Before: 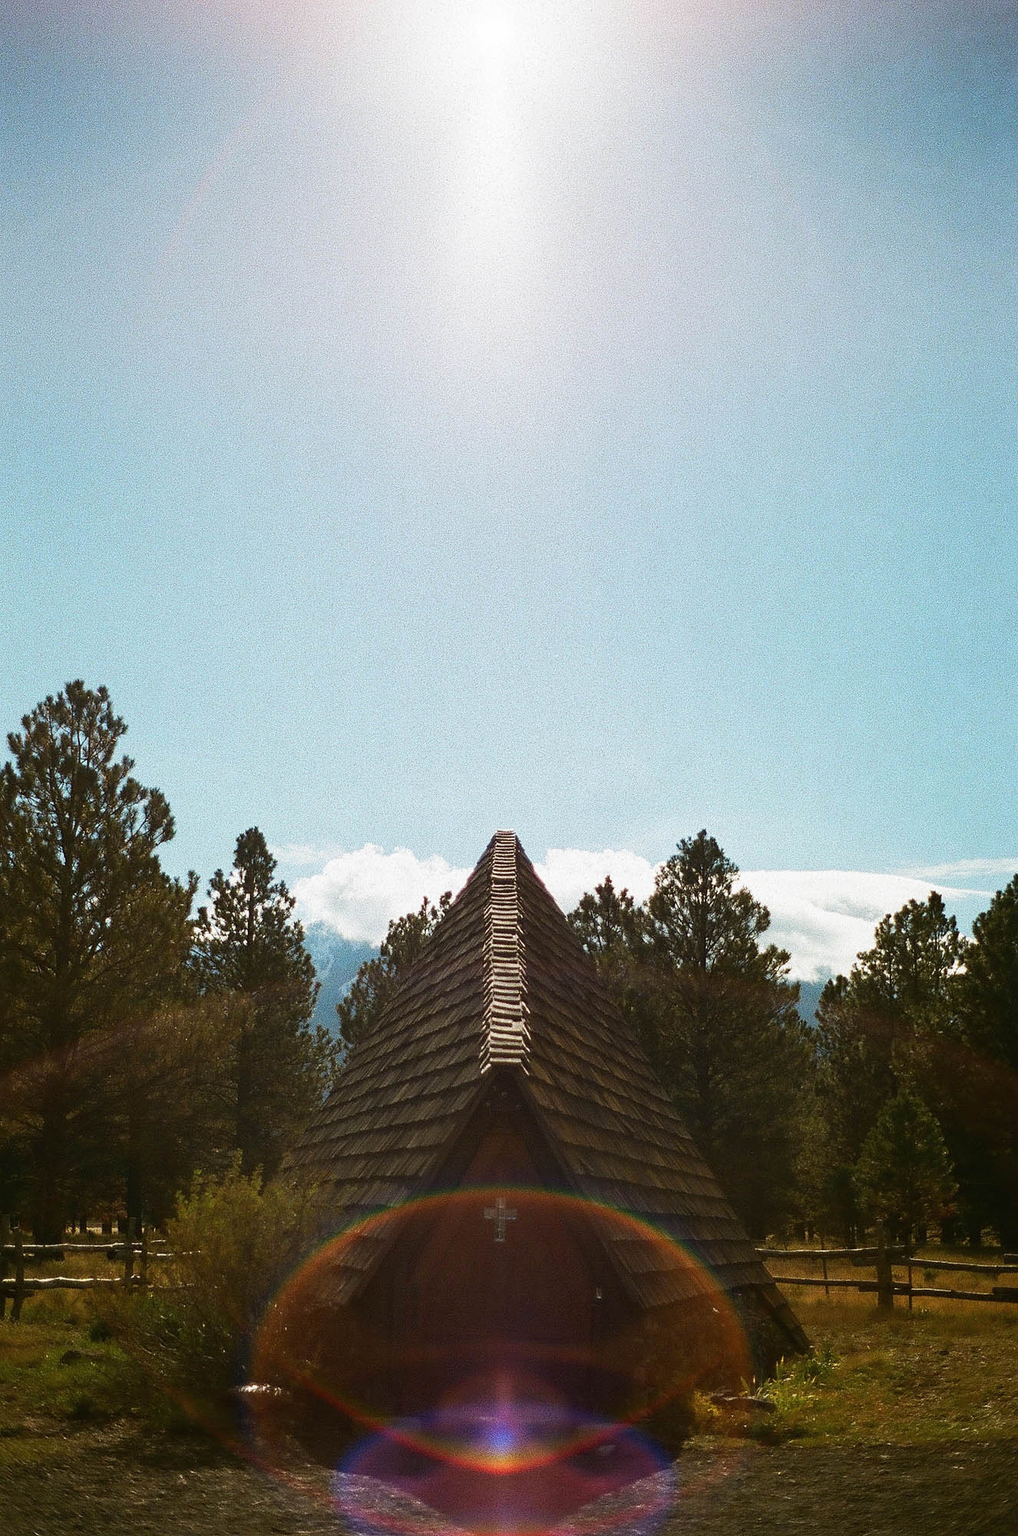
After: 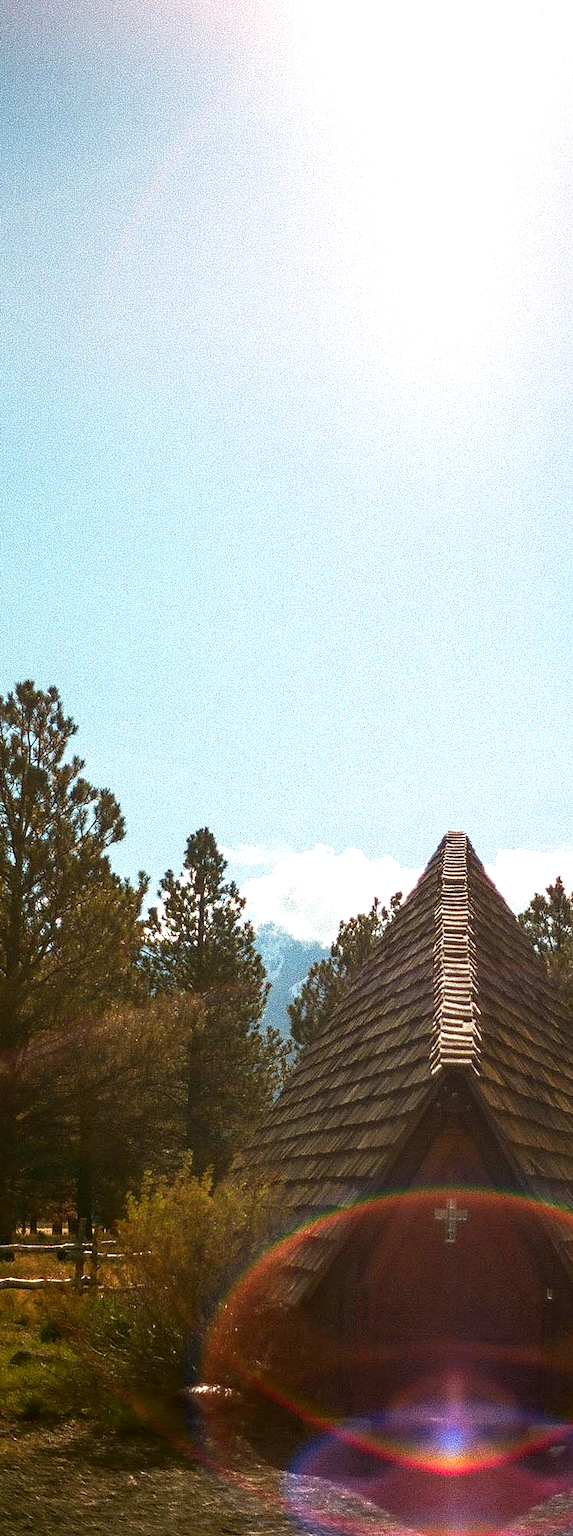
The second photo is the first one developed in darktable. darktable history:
color zones: curves: ch1 [(0.24, 0.629) (0.75, 0.5)]; ch2 [(0.255, 0.454) (0.745, 0.491)]
local contrast: on, module defaults
exposure: exposure 0.493 EV, compensate highlight preservation false
crop: left 4.966%, right 38.758%
contrast brightness saturation: saturation -0.058
